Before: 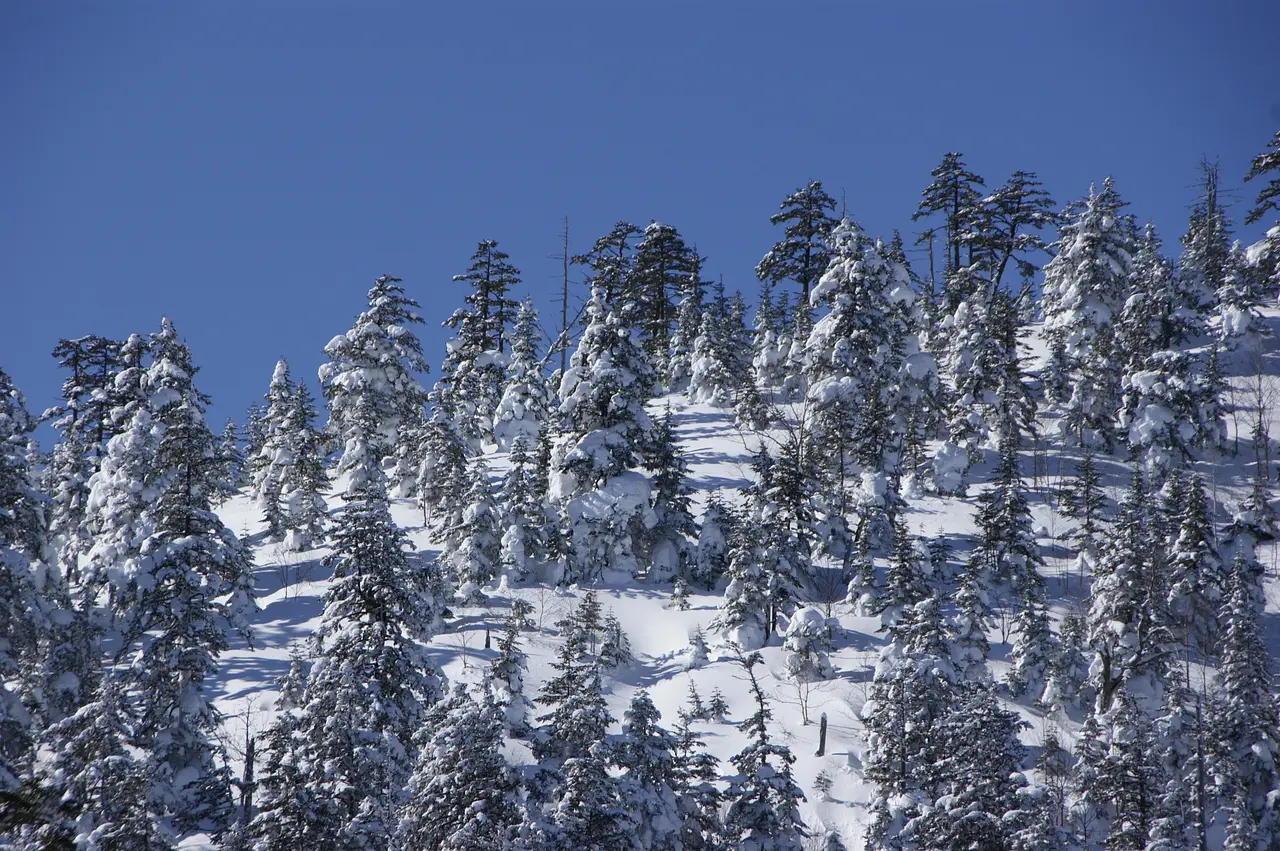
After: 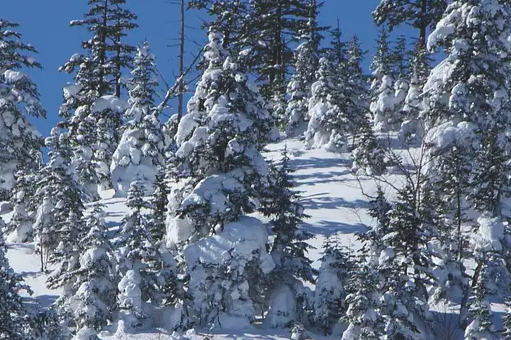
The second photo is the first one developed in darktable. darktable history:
exposure: black level correction -0.015, compensate highlight preservation false
crop: left 30%, top 30%, right 30%, bottom 30%
